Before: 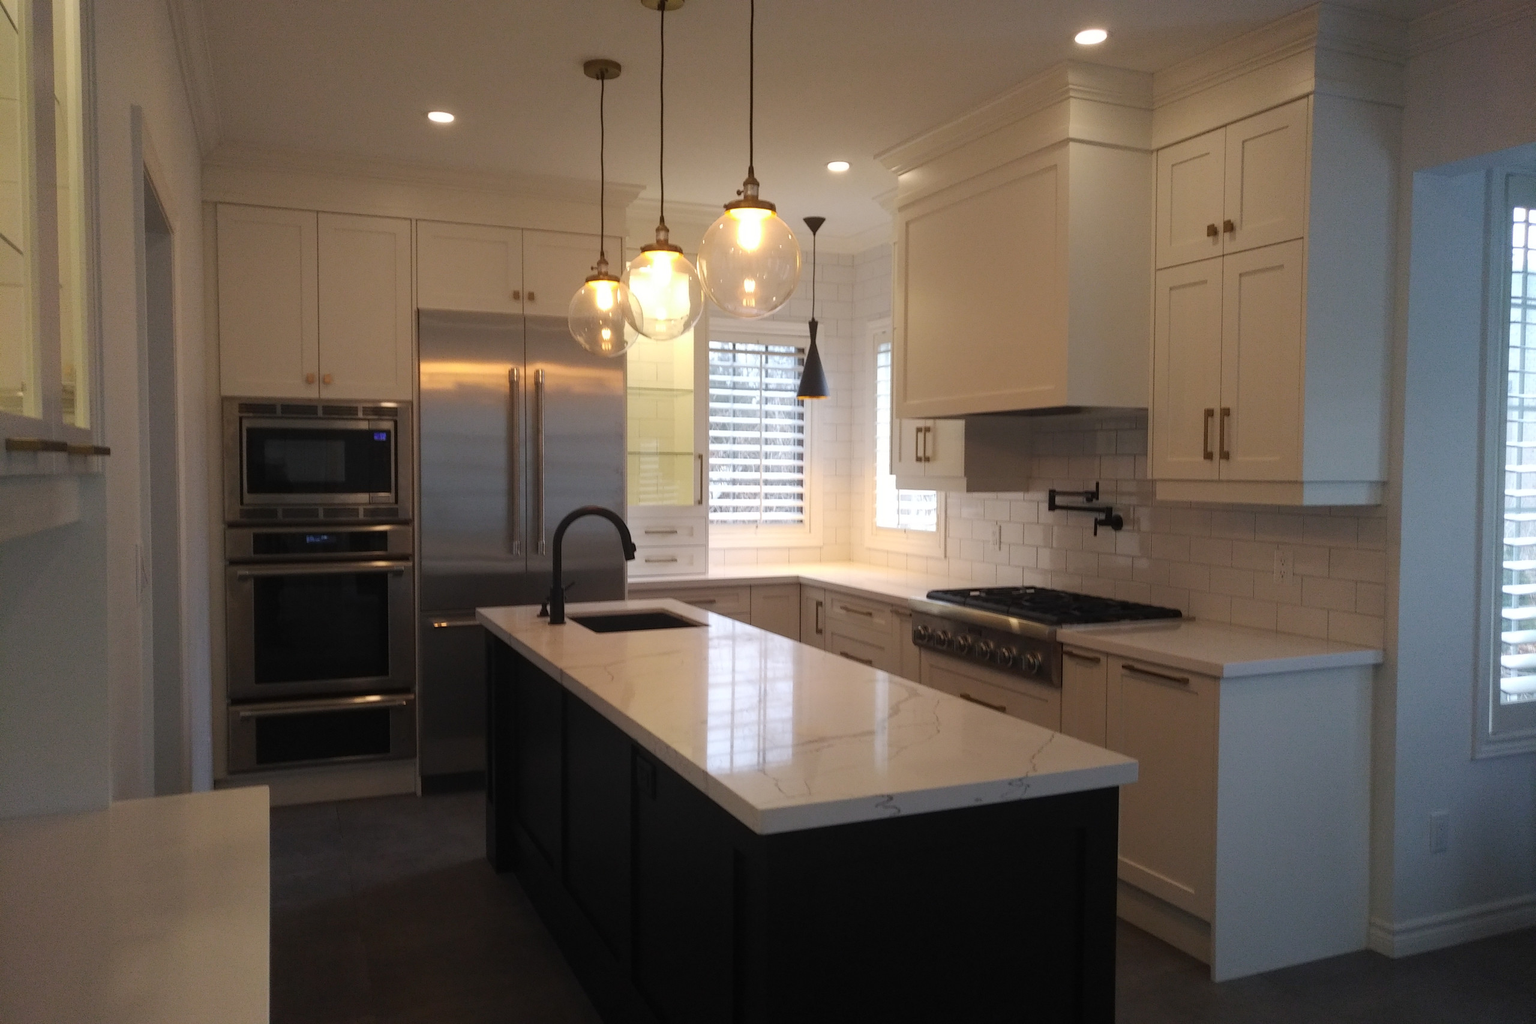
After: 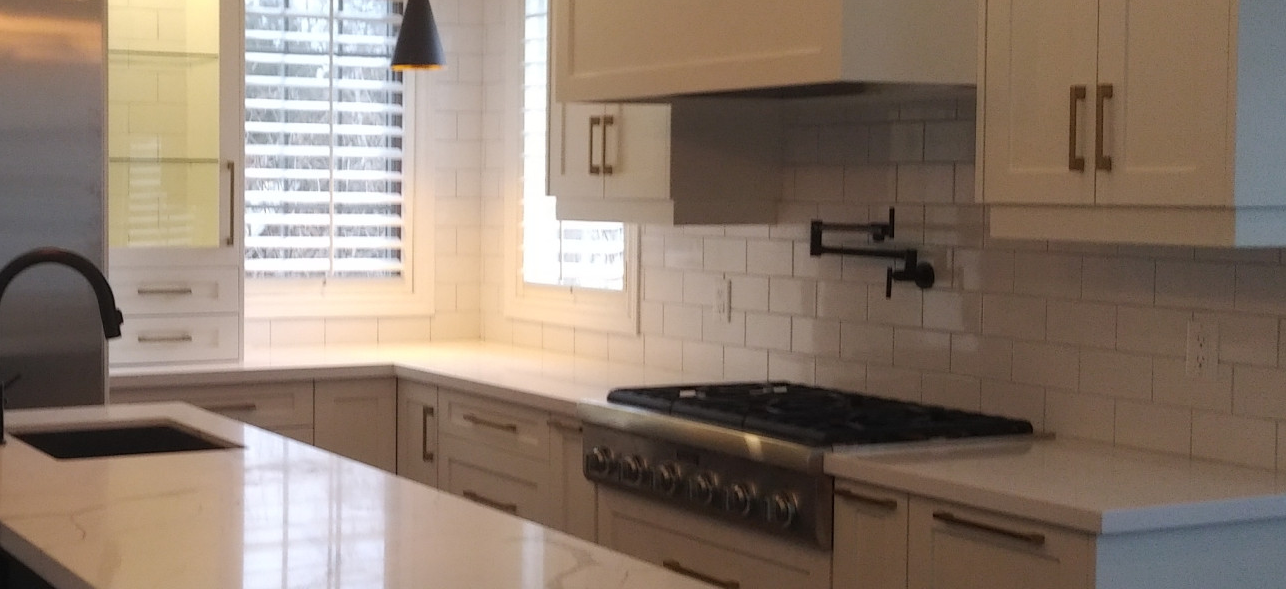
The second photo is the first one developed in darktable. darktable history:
crop: left 36.612%, top 34.923%, right 13.119%, bottom 30.497%
